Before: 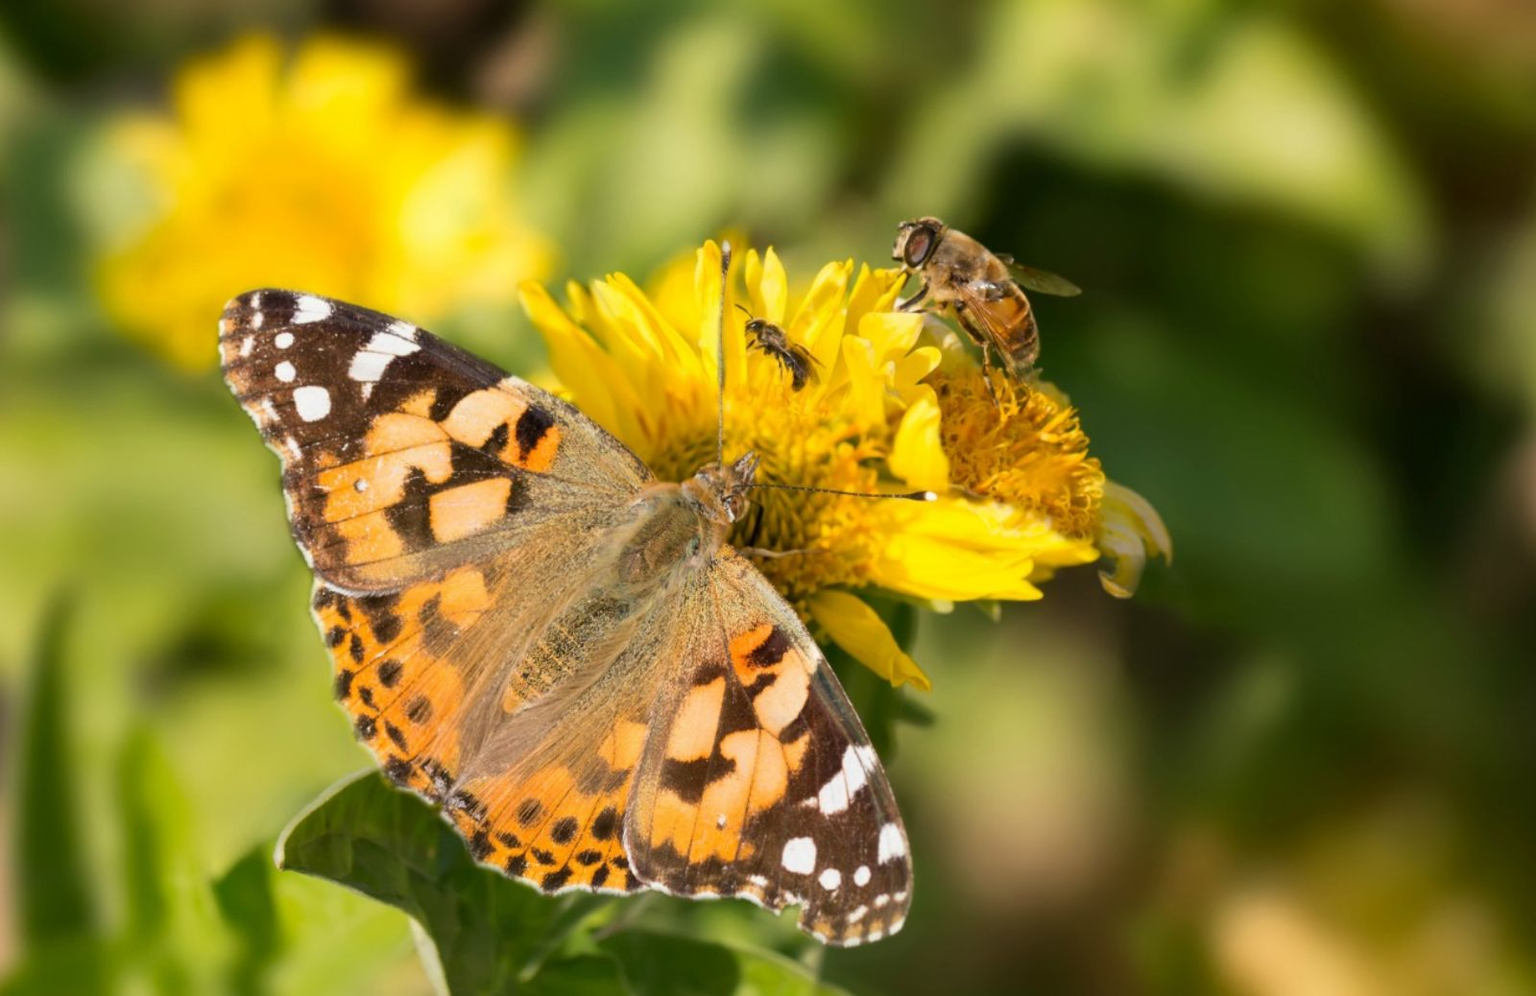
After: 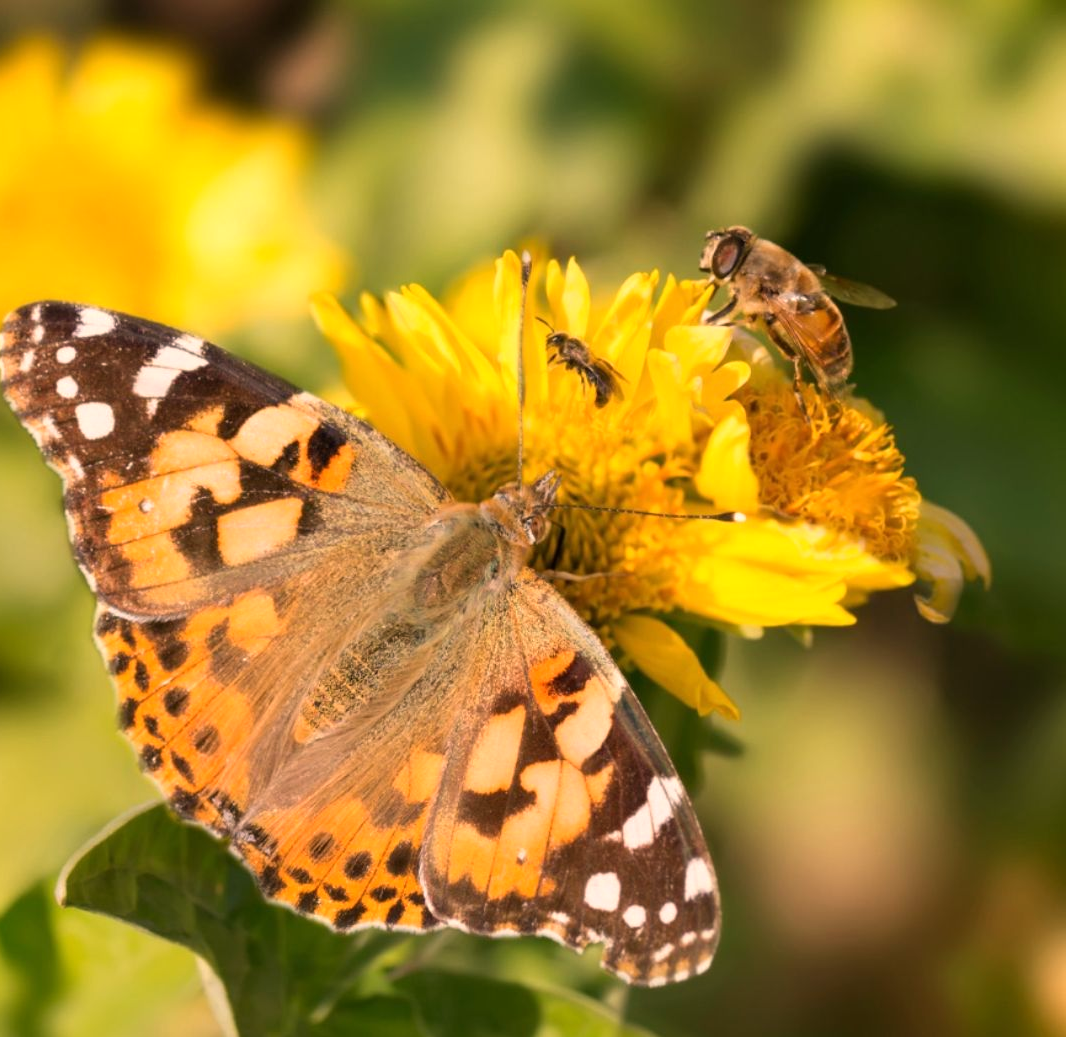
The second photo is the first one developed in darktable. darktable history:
crop and rotate: left 14.436%, right 18.898%
white balance: red 1.127, blue 0.943
